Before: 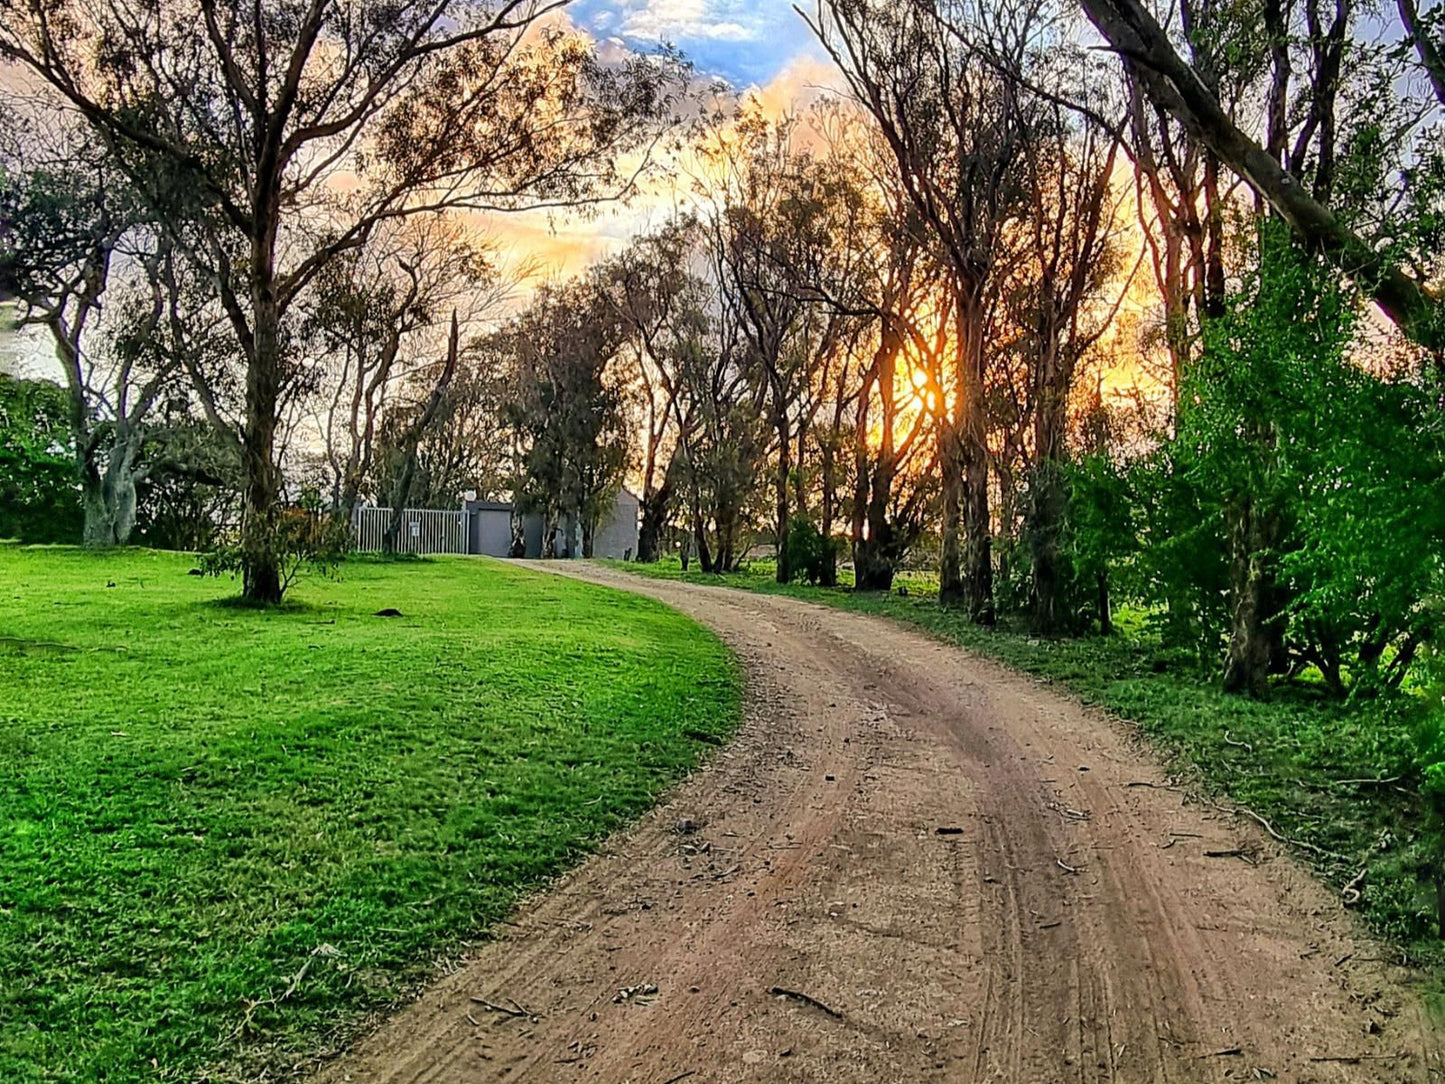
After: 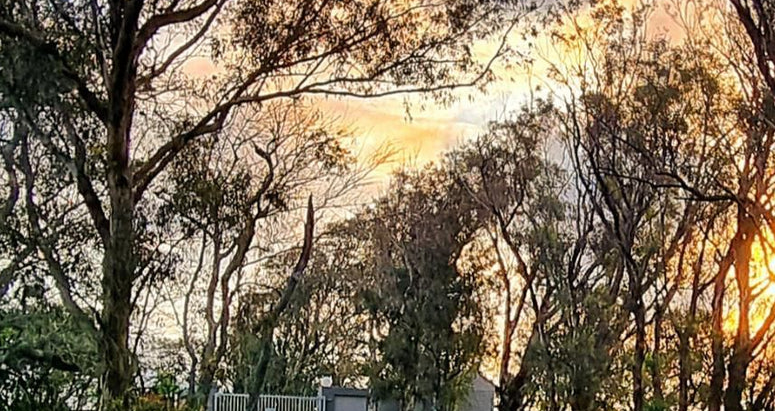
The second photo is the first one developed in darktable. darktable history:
crop: left 10.029%, top 10.535%, right 36.292%, bottom 51.51%
